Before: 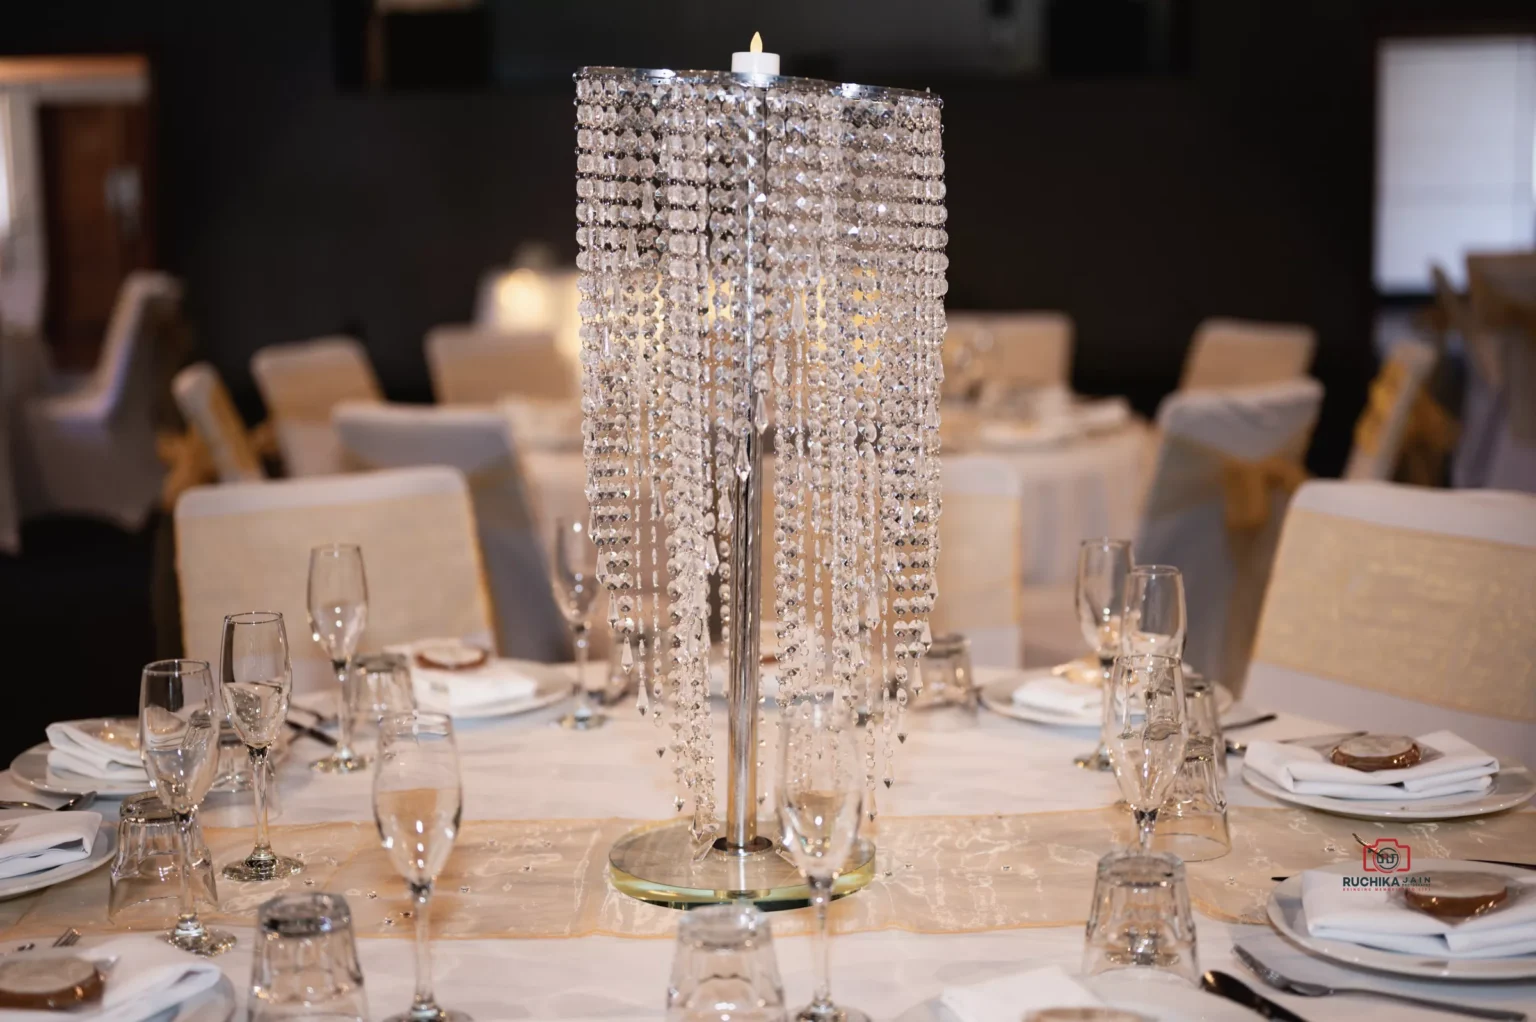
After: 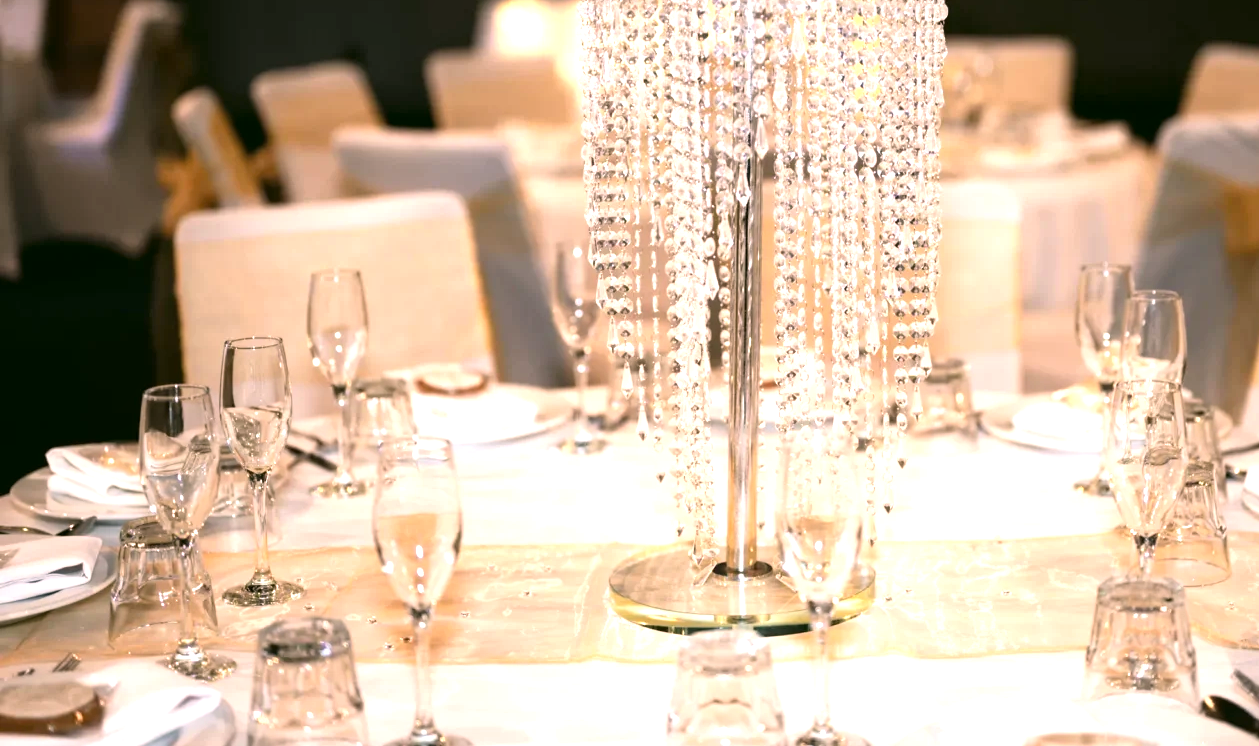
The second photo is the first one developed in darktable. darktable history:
tone equalizer: -8 EV -0.424 EV, -7 EV -0.401 EV, -6 EV -0.35 EV, -5 EV -0.185 EV, -3 EV 0.253 EV, -2 EV 0.329 EV, -1 EV 0.372 EV, +0 EV 0.447 EV
crop: top 26.925%, right 18.009%
color correction: highlights a* 3.97, highlights b* 4.97, shadows a* -7.47, shadows b* 4.89
exposure: exposure 0.665 EV, compensate highlight preservation false
